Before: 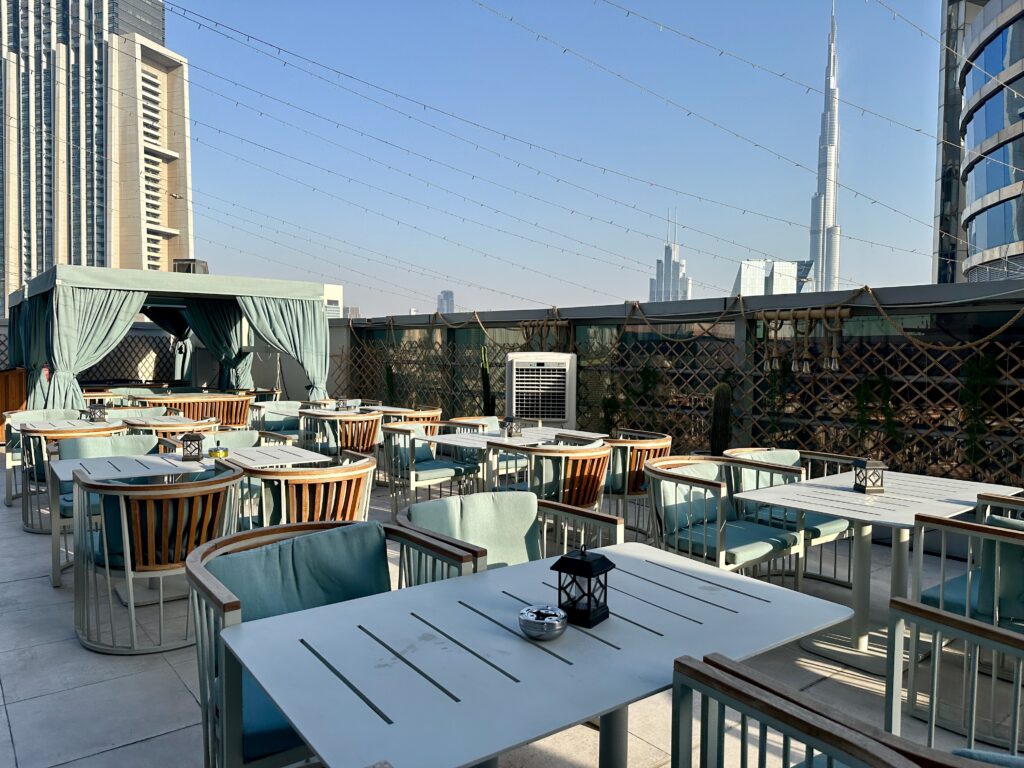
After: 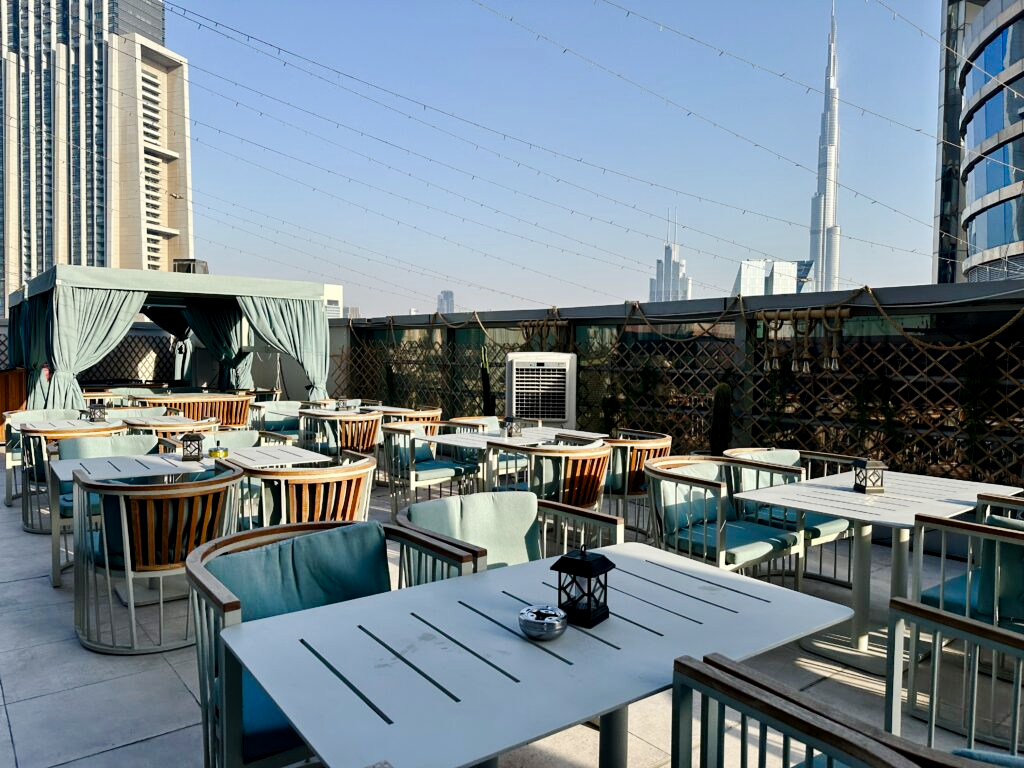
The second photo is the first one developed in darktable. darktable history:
tone curve: curves: ch0 [(0.029, 0) (0.134, 0.063) (0.249, 0.198) (0.378, 0.365) (0.499, 0.529) (1, 1)], preserve colors none
